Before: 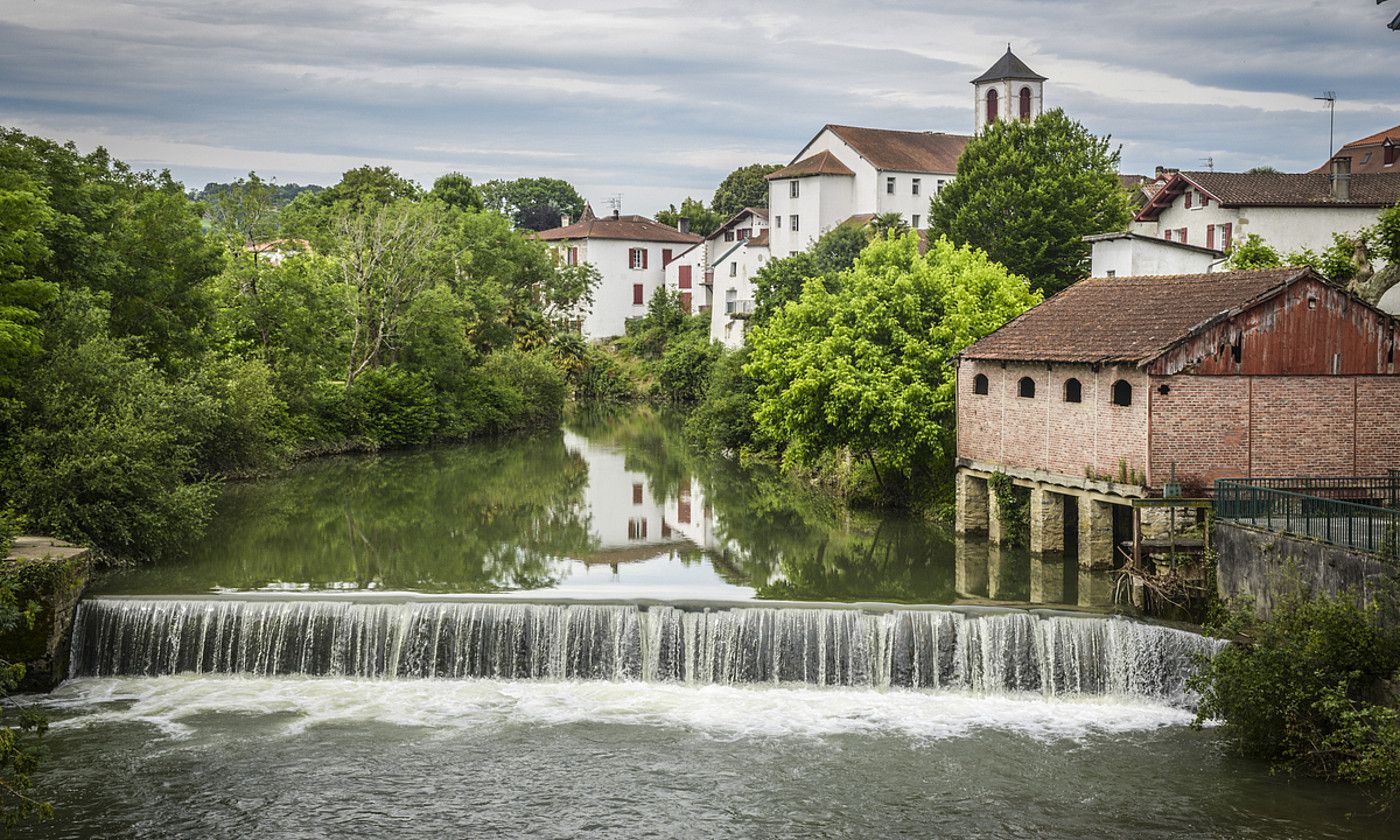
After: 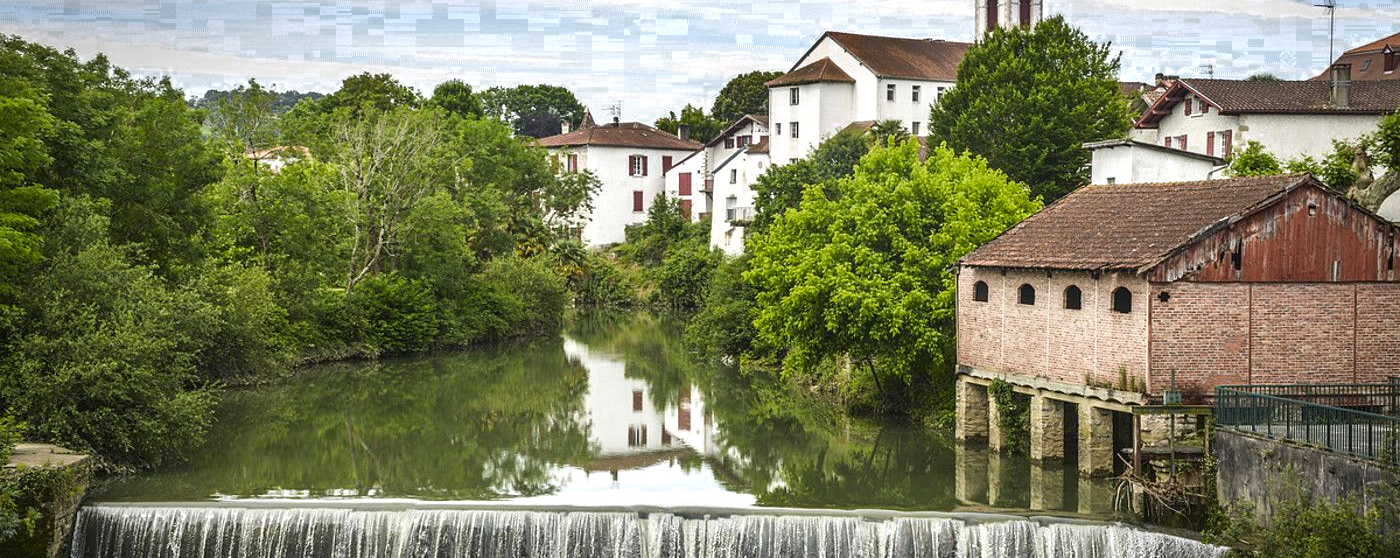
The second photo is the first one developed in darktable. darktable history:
shadows and highlights: shadows 43.7, white point adjustment -1.48, soften with gaussian
color zones: curves: ch0 [(0.203, 0.433) (0.607, 0.517) (0.697, 0.696) (0.705, 0.897)]
crop: top 11.175%, bottom 22.279%
exposure: black level correction 0, exposure 0.499 EV, compensate exposure bias true, compensate highlight preservation false
